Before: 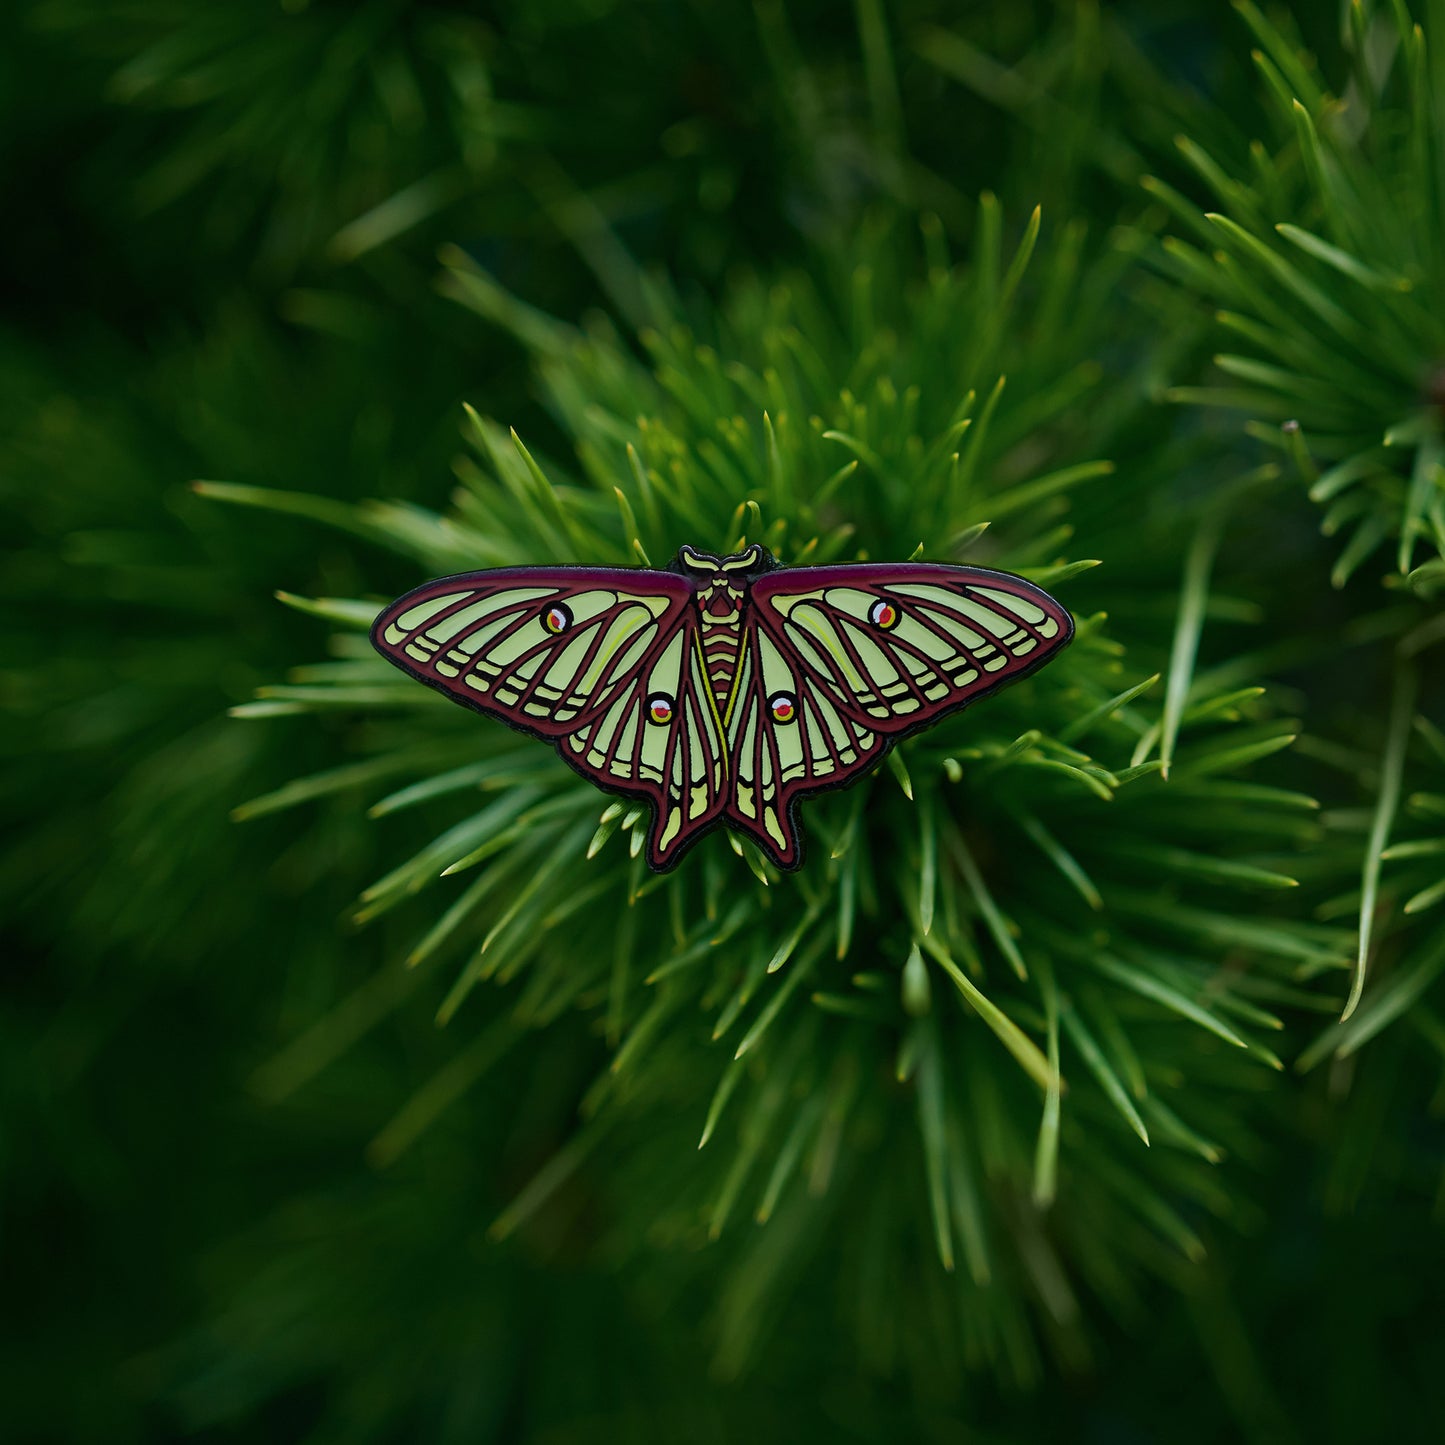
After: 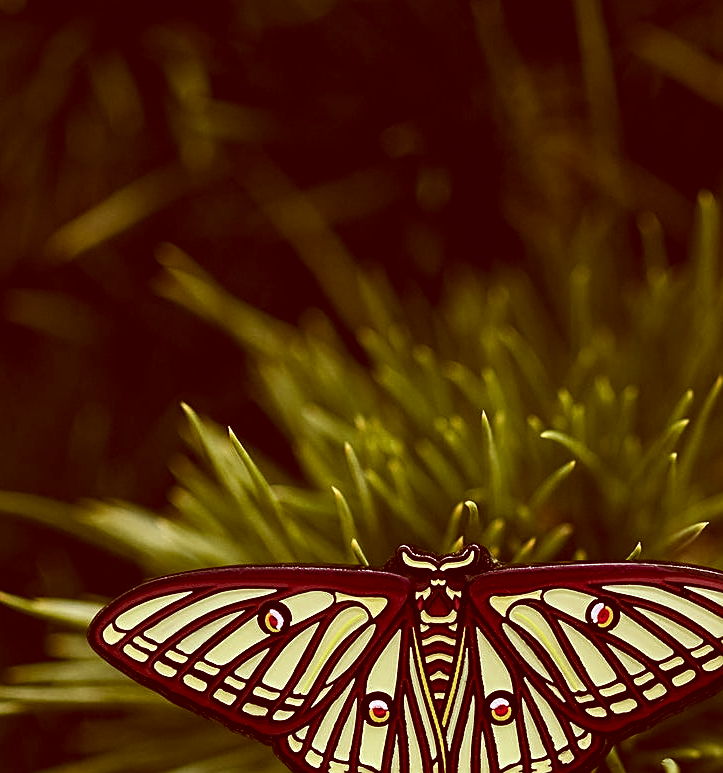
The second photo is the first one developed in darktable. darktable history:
sharpen: on, module defaults
white balance: red 0.986, blue 1.01
tone equalizer: -8 EV -0.75 EV, -7 EV -0.7 EV, -6 EV -0.6 EV, -5 EV -0.4 EV, -3 EV 0.4 EV, -2 EV 0.6 EV, -1 EV 0.7 EV, +0 EV 0.75 EV, edges refinement/feathering 500, mask exposure compensation -1.57 EV, preserve details no
crop: left 19.556%, right 30.401%, bottom 46.458%
local contrast: highlights 100%, shadows 100%, detail 120%, midtone range 0.2
rgb levels: preserve colors max RGB
color correction: highlights a* 9.03, highlights b* 8.71, shadows a* 40, shadows b* 40, saturation 0.8
